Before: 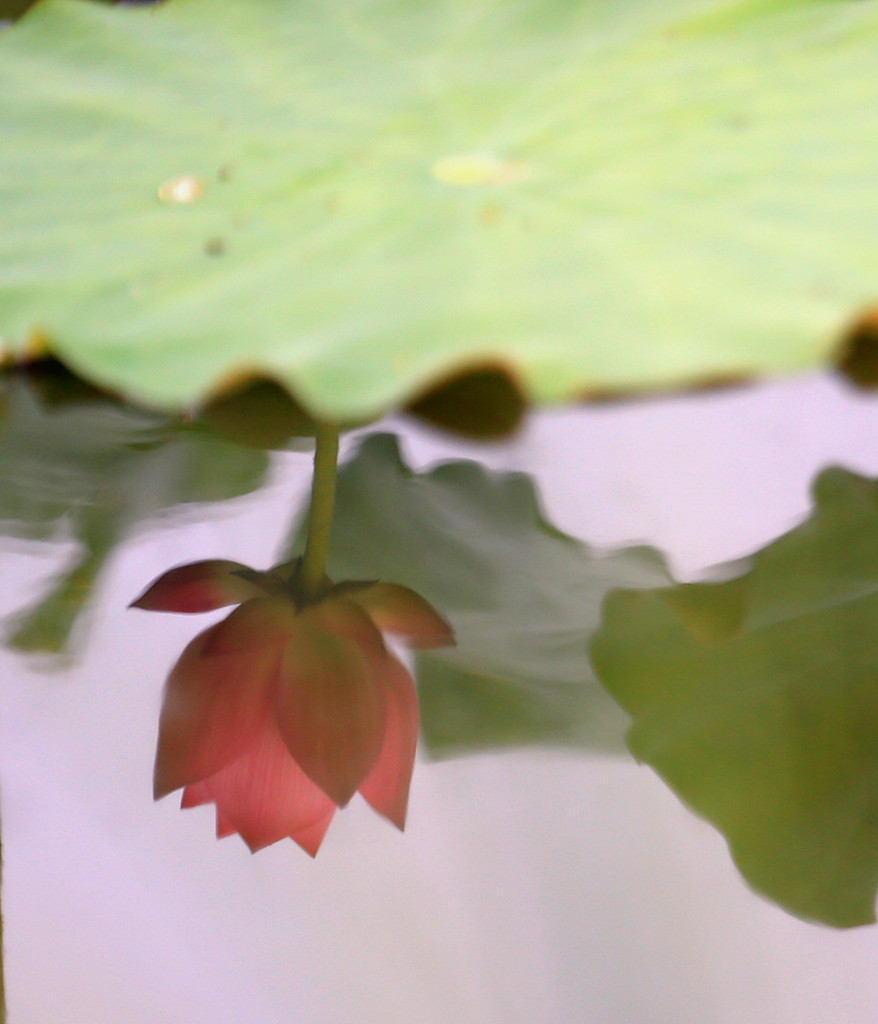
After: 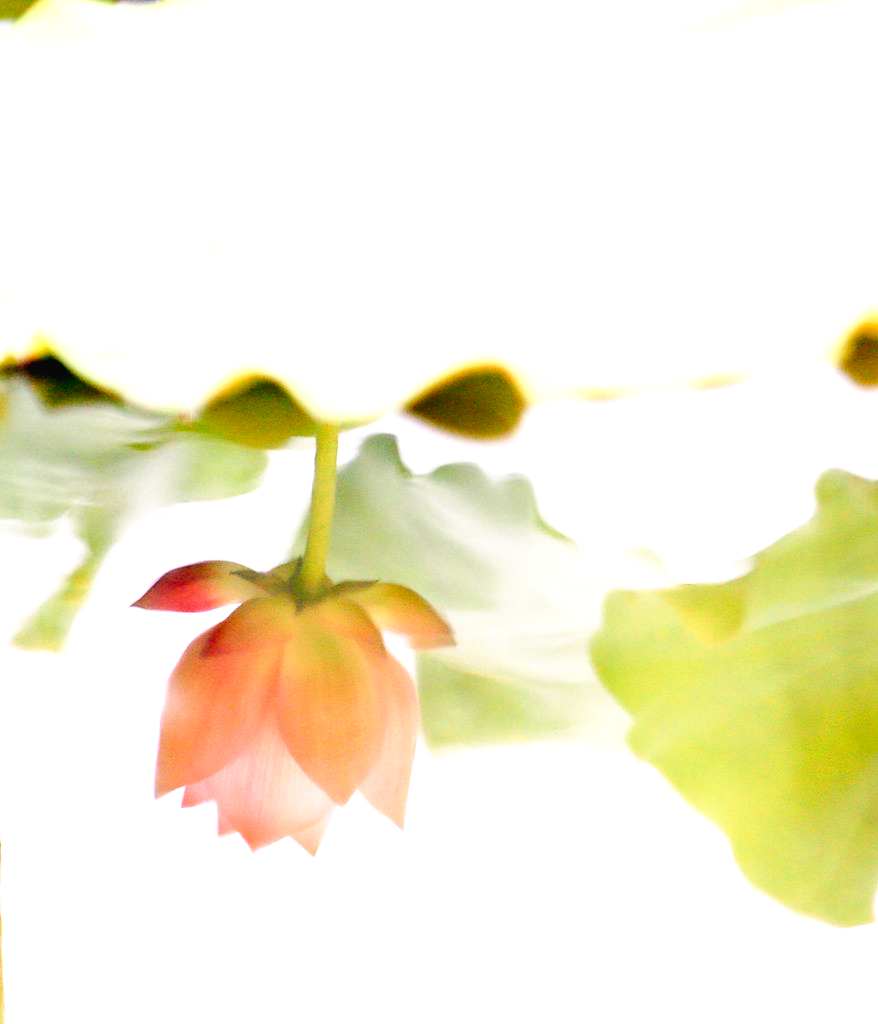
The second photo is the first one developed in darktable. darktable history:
exposure: black level correction 0.005, exposure 2.063 EV, compensate exposure bias true, compensate highlight preservation false
tone curve: curves: ch0 [(0, 0.023) (0.1, 0.084) (0.184, 0.168) (0.45, 0.54) (0.57, 0.683) (0.722, 0.825) (0.877, 0.948) (1, 1)]; ch1 [(0, 0) (0.414, 0.395) (0.453, 0.437) (0.502, 0.509) (0.521, 0.519) (0.573, 0.568) (0.618, 0.61) (0.654, 0.642) (1, 1)]; ch2 [(0, 0) (0.421, 0.43) (0.45, 0.463) (0.492, 0.504) (0.511, 0.519) (0.557, 0.557) (0.602, 0.605) (1, 1)], preserve colors none
